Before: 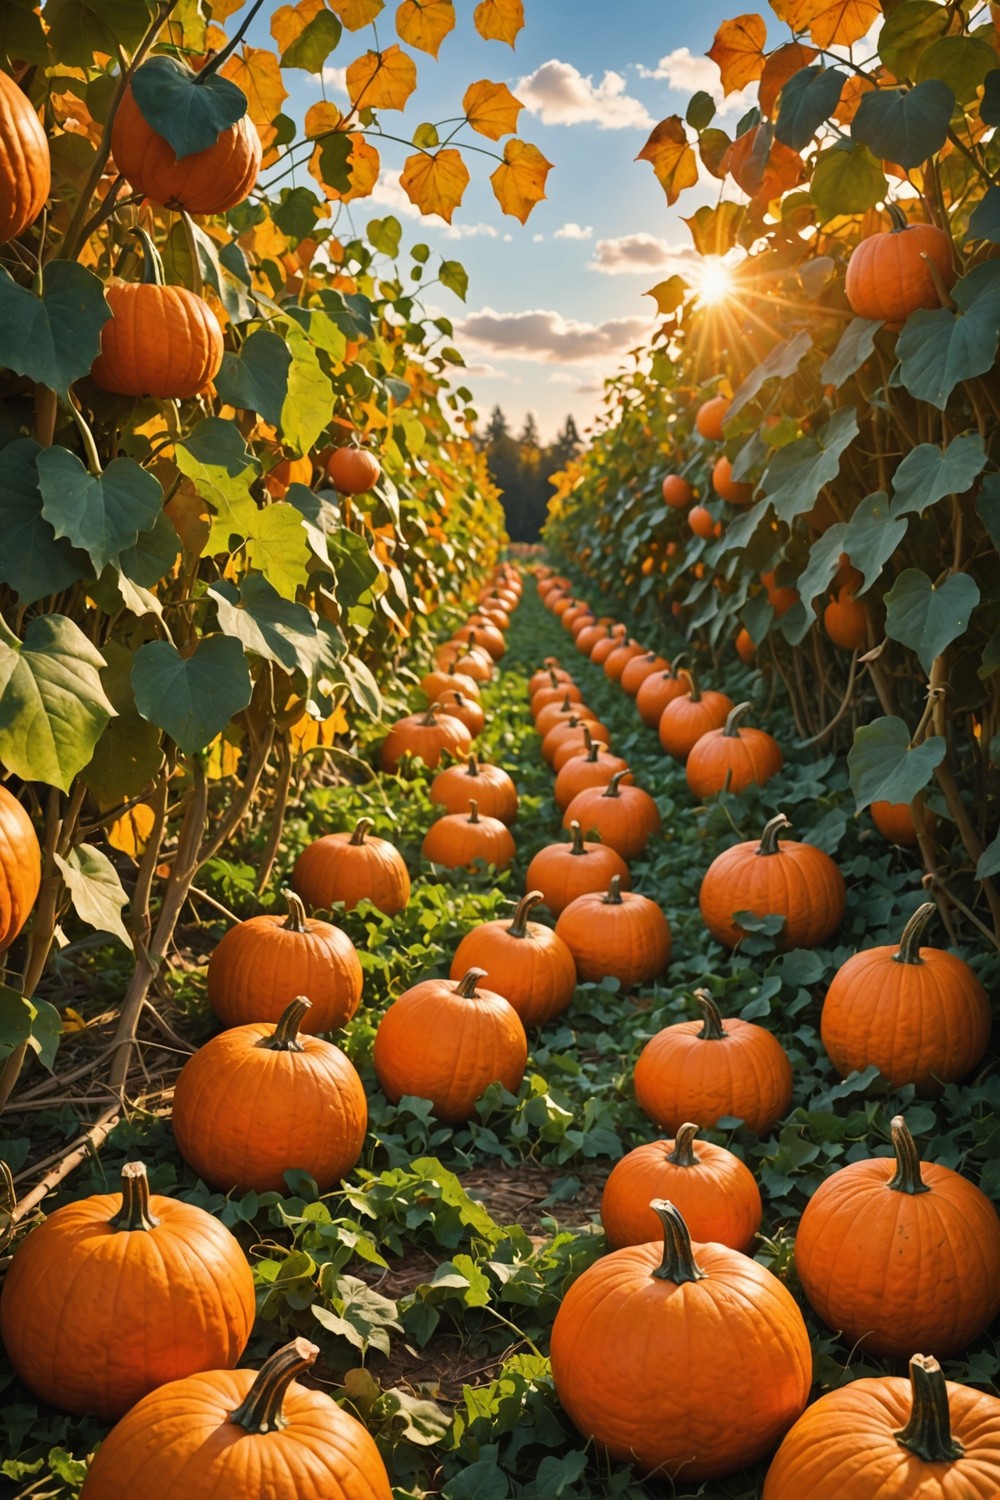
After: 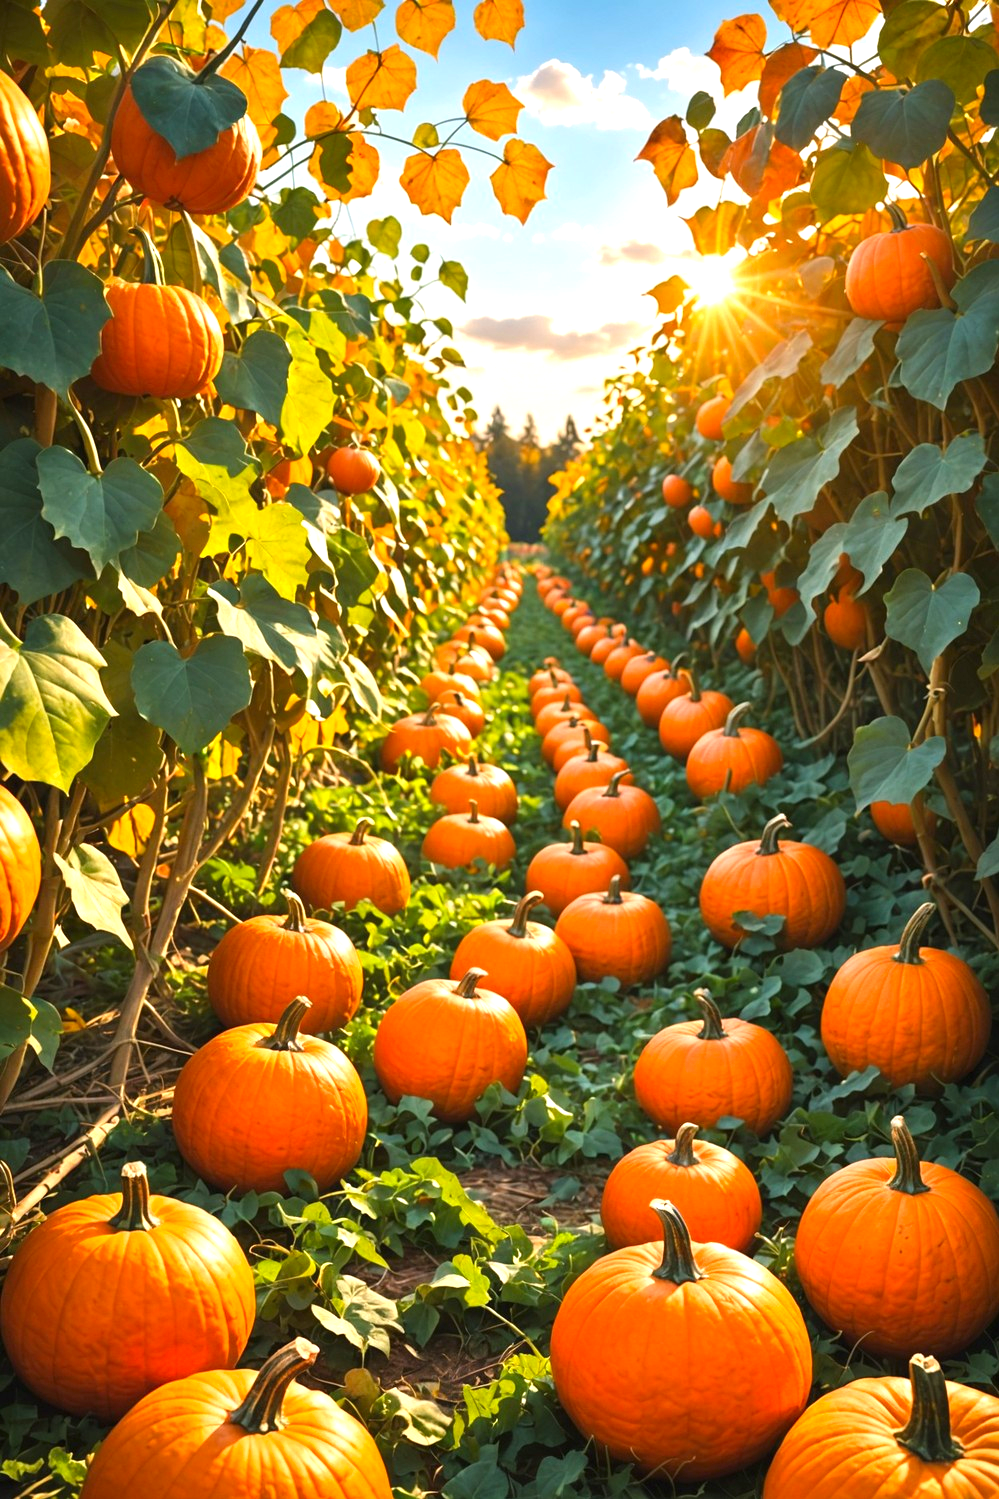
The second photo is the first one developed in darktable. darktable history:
exposure: black level correction 0, exposure 0.9 EV, compensate highlight preservation false
contrast brightness saturation: contrast 0.04, saturation 0.16
